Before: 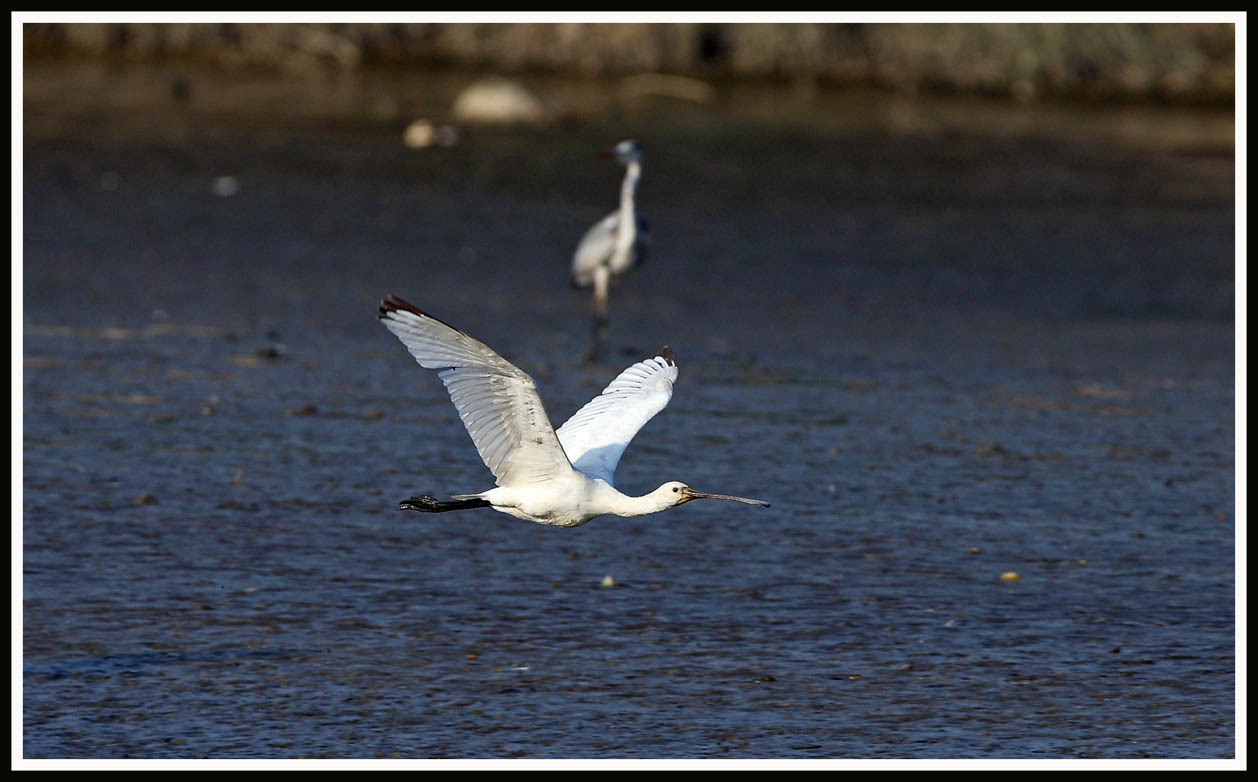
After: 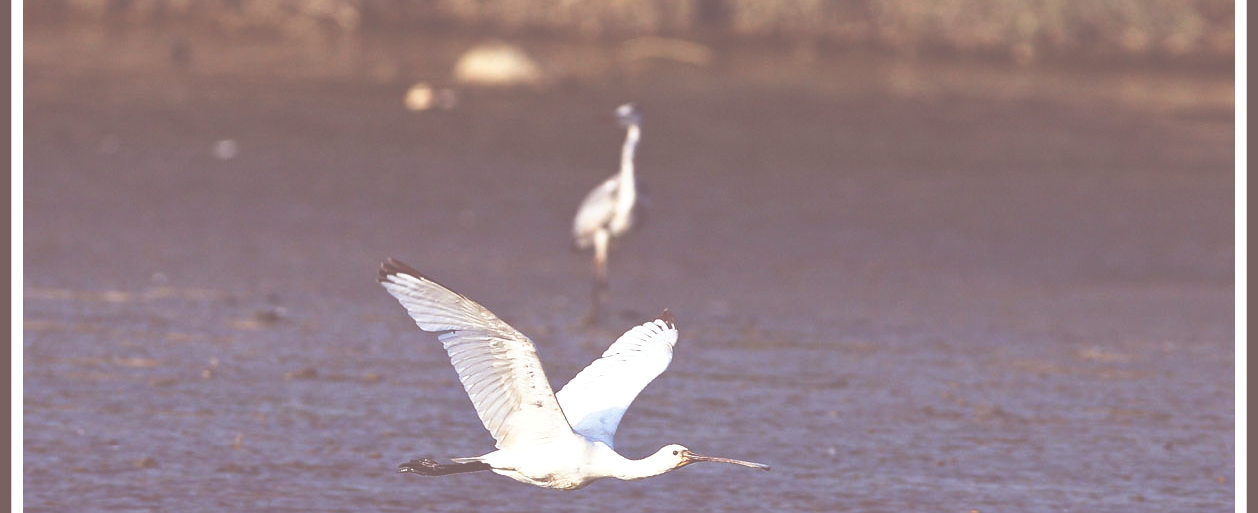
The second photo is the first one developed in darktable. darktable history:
crop and rotate: top 4.848%, bottom 29.503%
exposure: black level correction -0.071, exposure 0.5 EV, compensate highlight preservation false
base curve: curves: ch0 [(0, 0) (0.688, 0.865) (1, 1)], preserve colors none
rgb levels: mode RGB, independent channels, levels [[0, 0.474, 1], [0, 0.5, 1], [0, 0.5, 1]]
